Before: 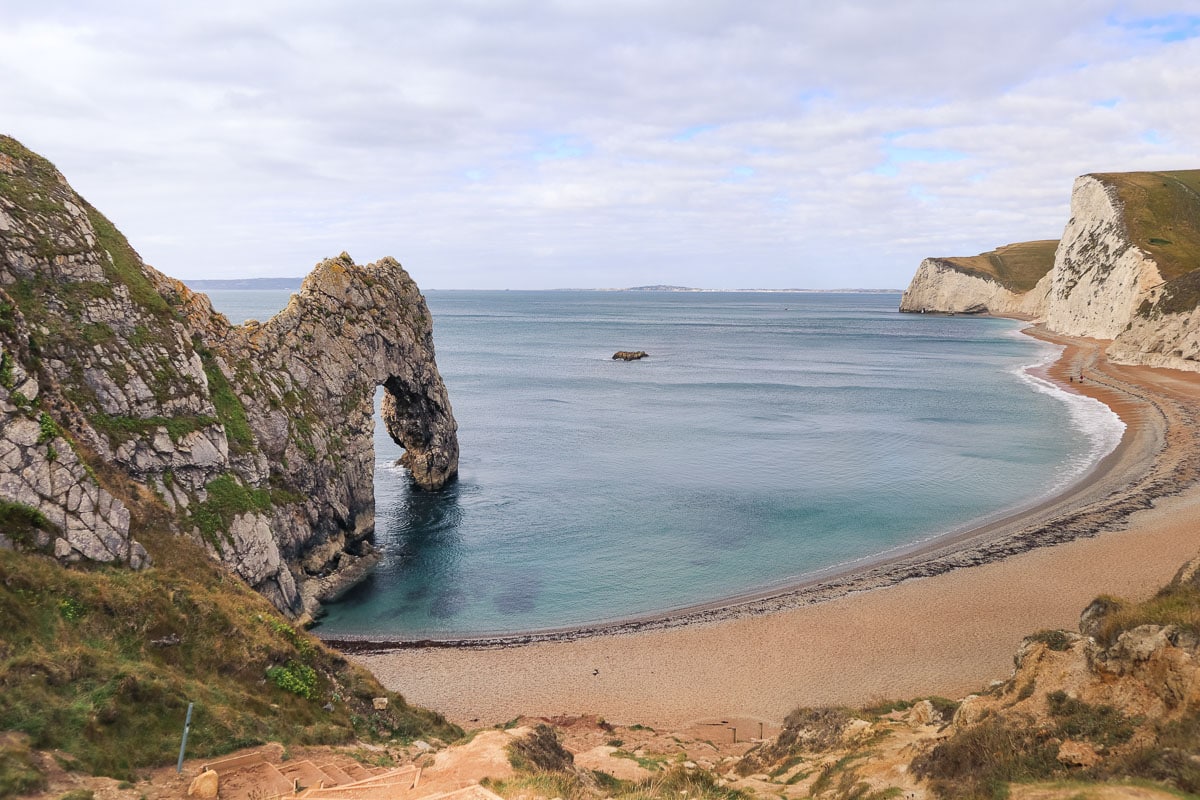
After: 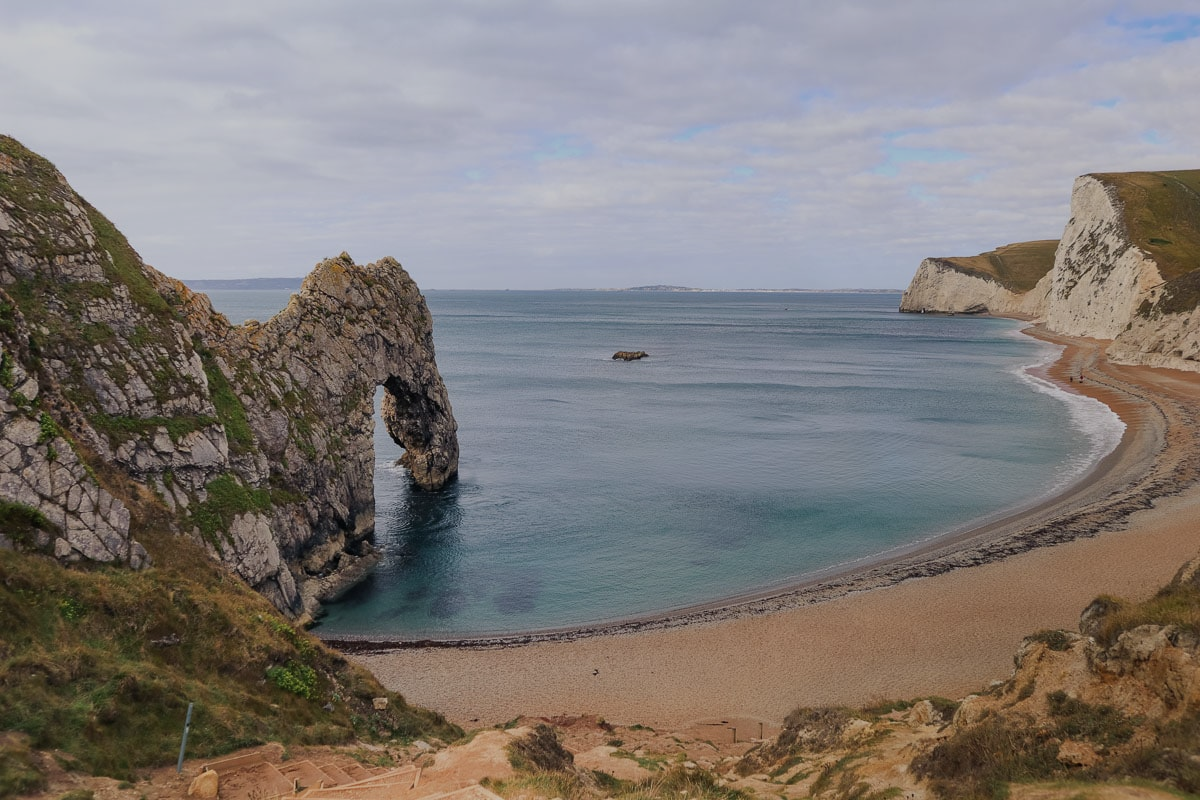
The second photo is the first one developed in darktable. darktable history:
exposure: black level correction 0, exposure -0.777 EV, compensate exposure bias true, compensate highlight preservation false
